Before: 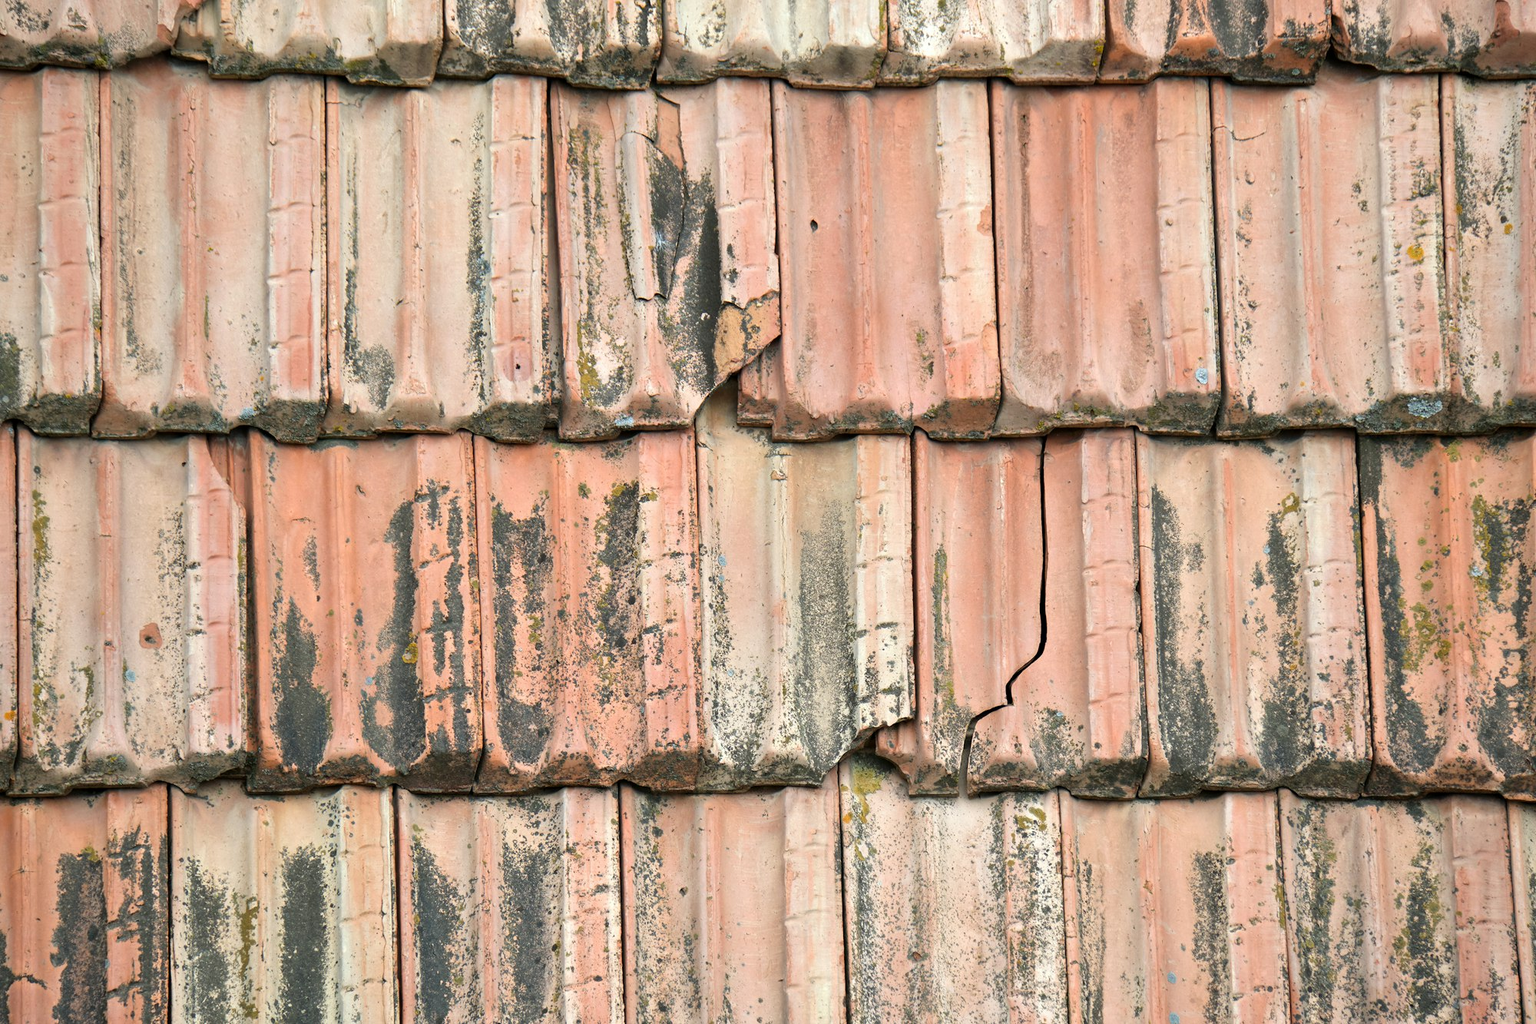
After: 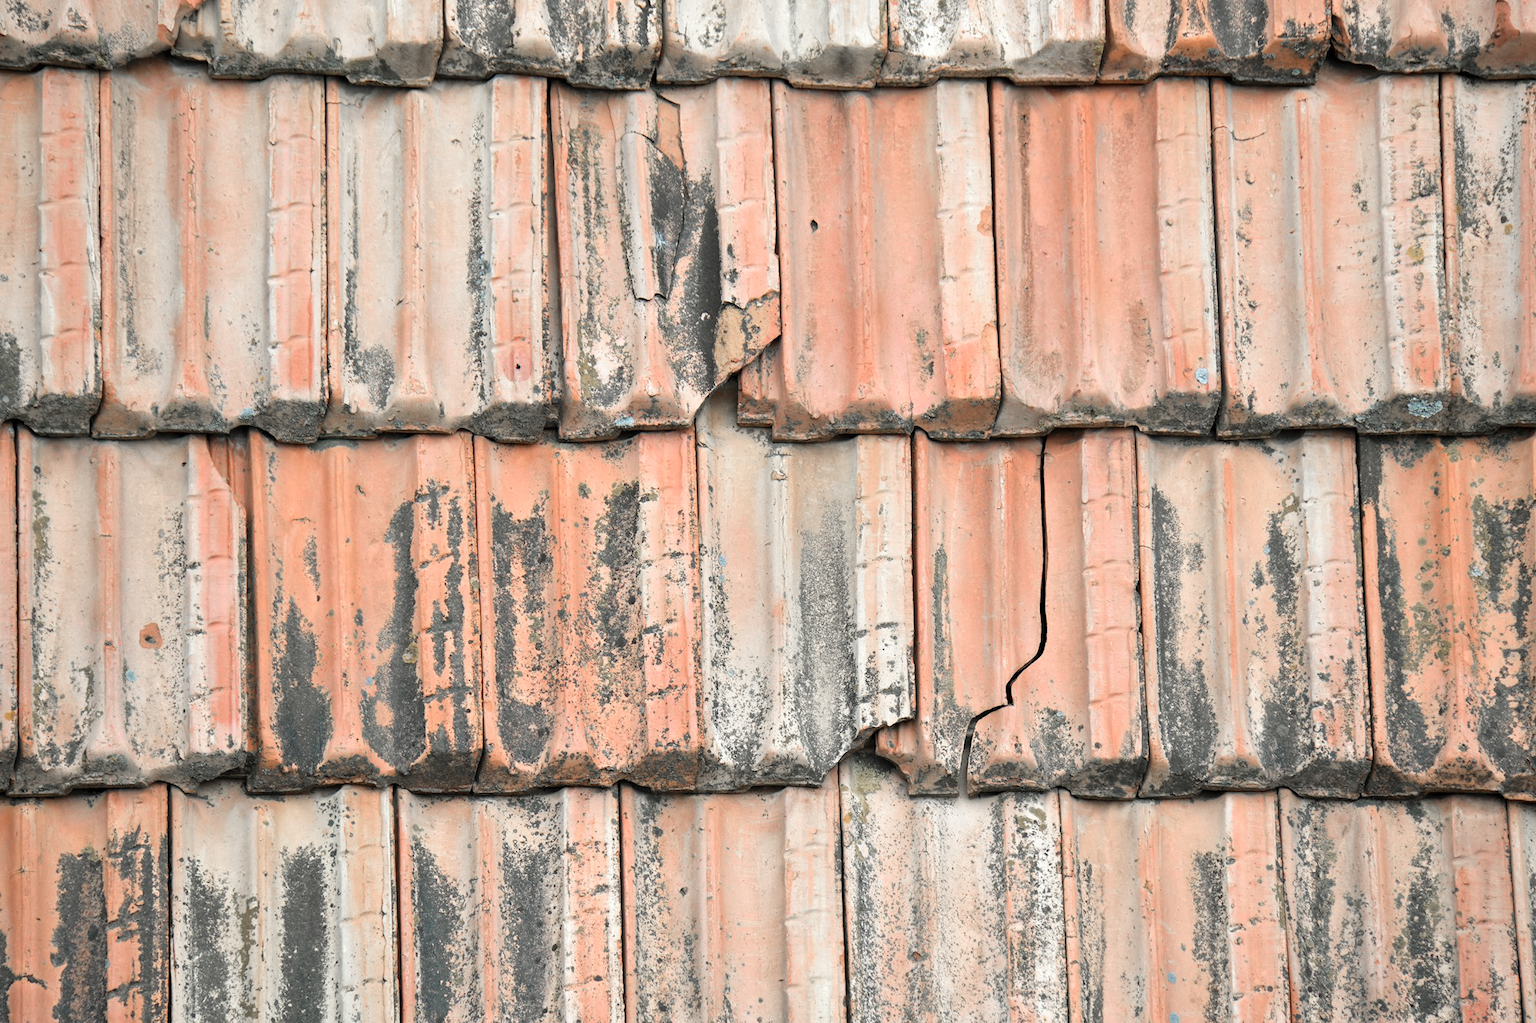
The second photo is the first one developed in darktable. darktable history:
contrast brightness saturation: contrast 0.047, brightness 0.066, saturation 0.014
color zones: curves: ch1 [(0, 0.708) (0.088, 0.648) (0.245, 0.187) (0.429, 0.326) (0.571, 0.498) (0.714, 0.5) (0.857, 0.5) (1, 0.708)]
